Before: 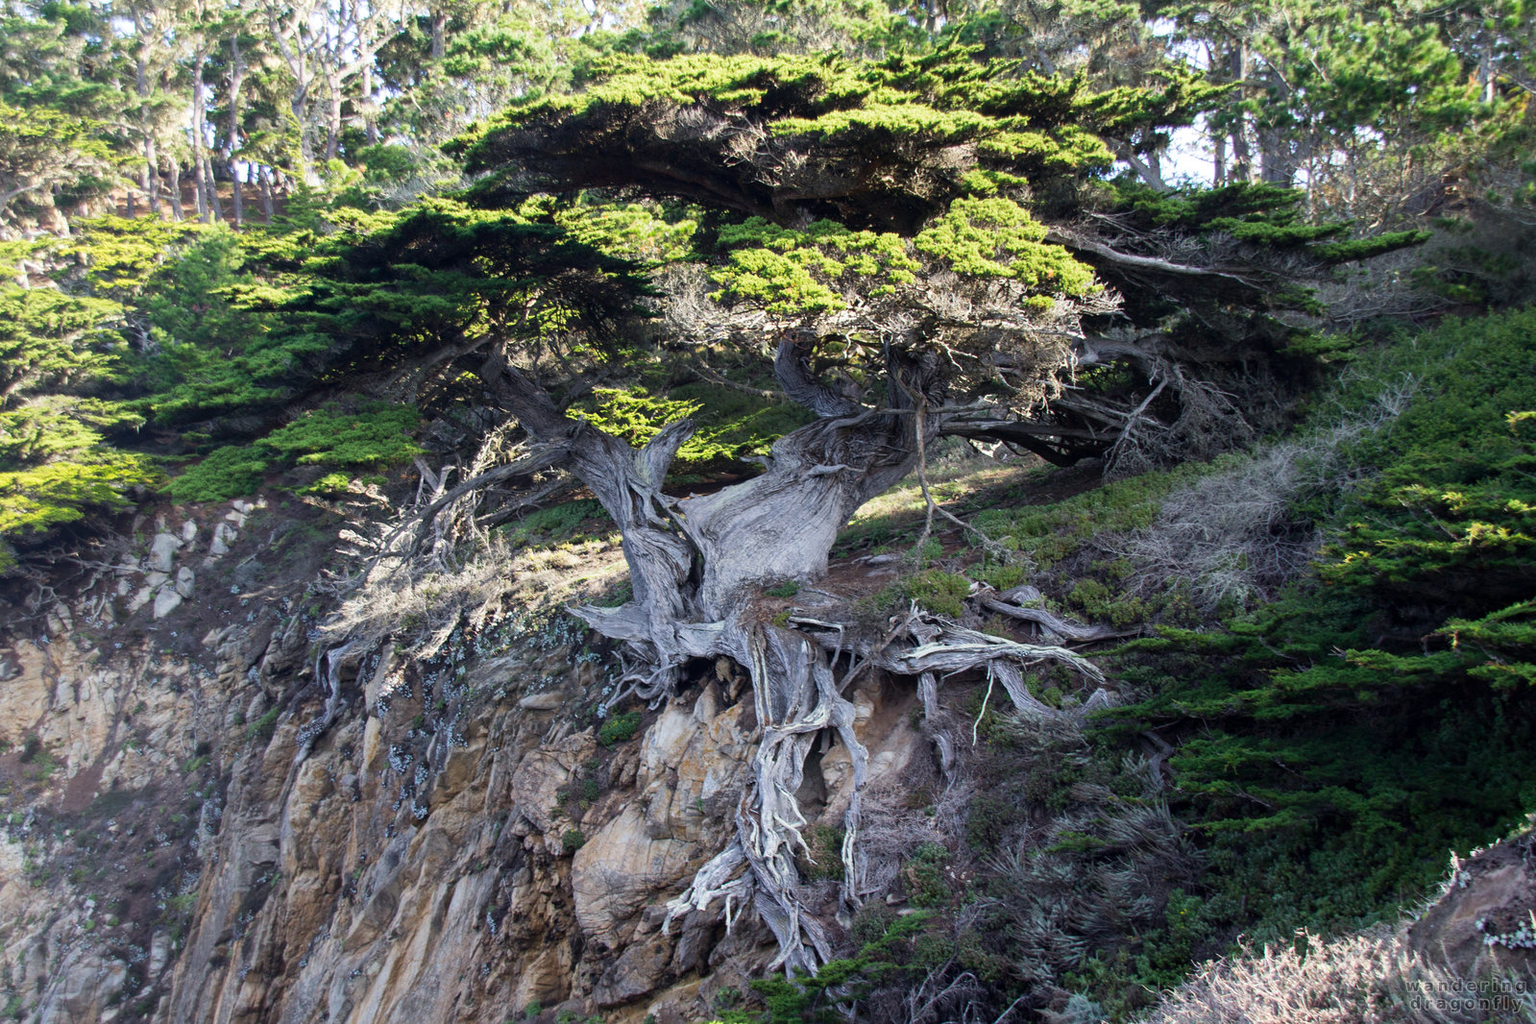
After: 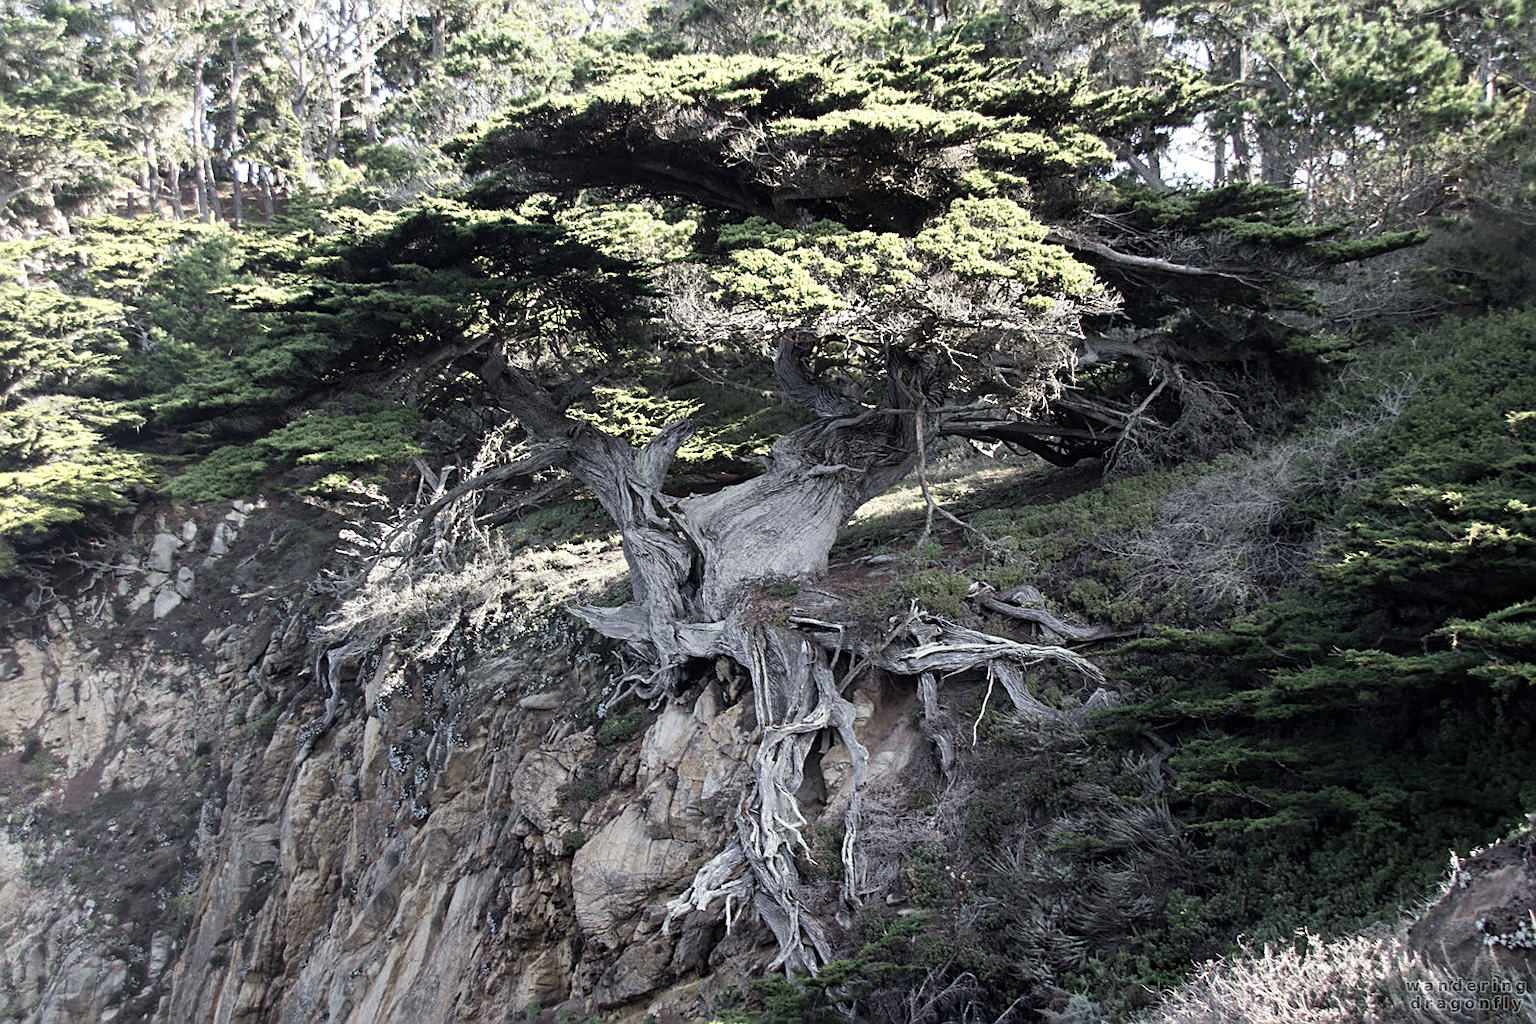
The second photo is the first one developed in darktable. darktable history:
sharpen: on, module defaults
color zones: curves: ch0 [(0, 0.6) (0.129, 0.585) (0.193, 0.596) (0.429, 0.5) (0.571, 0.5) (0.714, 0.5) (0.857, 0.5) (1, 0.6)]; ch1 [(0, 0.453) (0.112, 0.245) (0.213, 0.252) (0.429, 0.233) (0.571, 0.231) (0.683, 0.242) (0.857, 0.296) (1, 0.453)]
